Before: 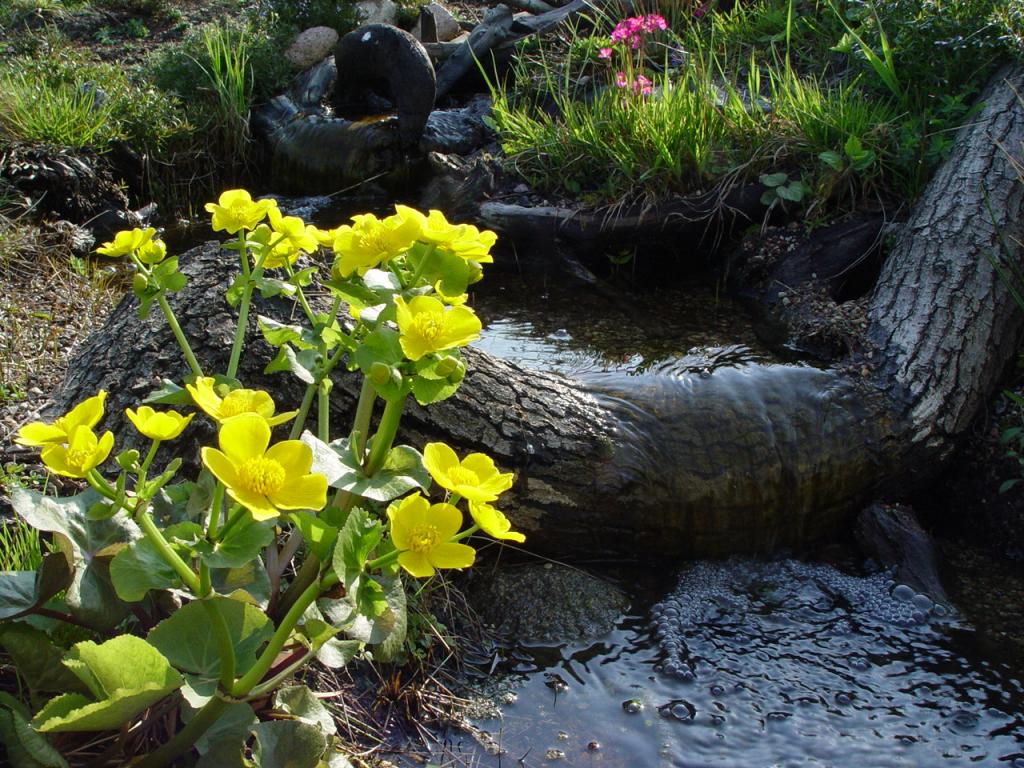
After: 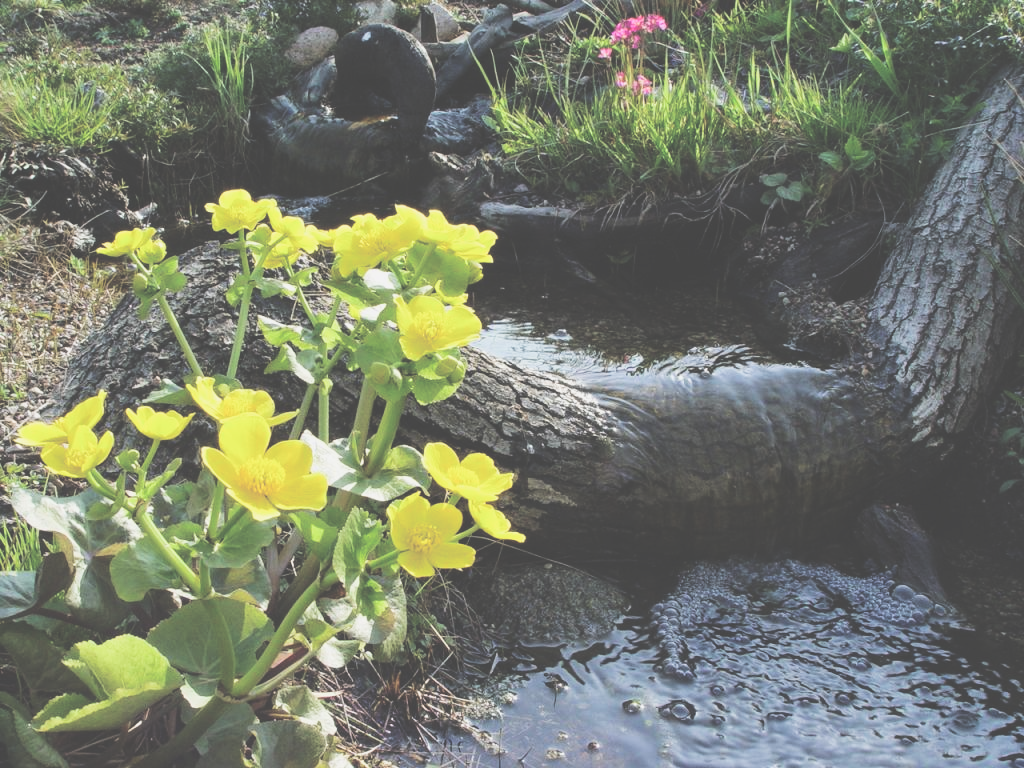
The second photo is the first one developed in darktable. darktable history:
exposure: black level correction -0.069, exposure 0.502 EV, compensate highlight preservation false
filmic rgb: black relative exposure -5.04 EV, white relative exposure 3.99 EV, hardness 2.88, contrast 1.401, highlights saturation mix -31.35%
